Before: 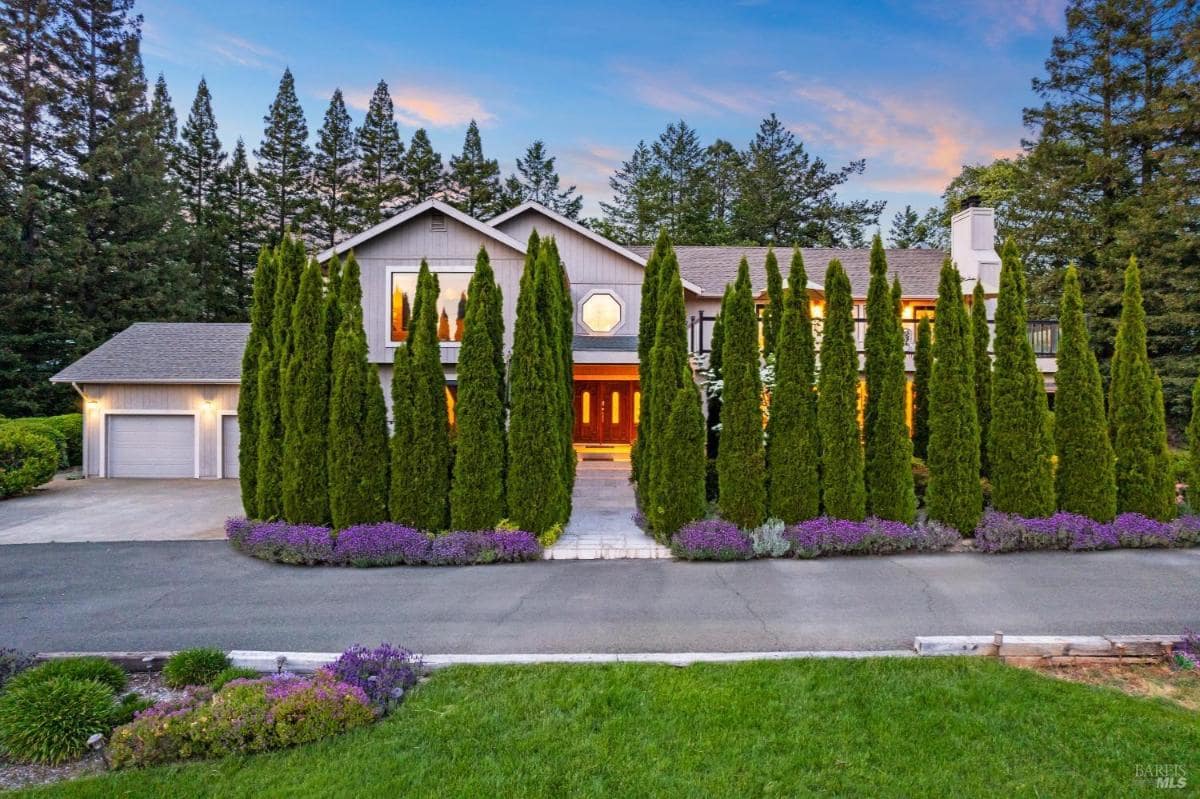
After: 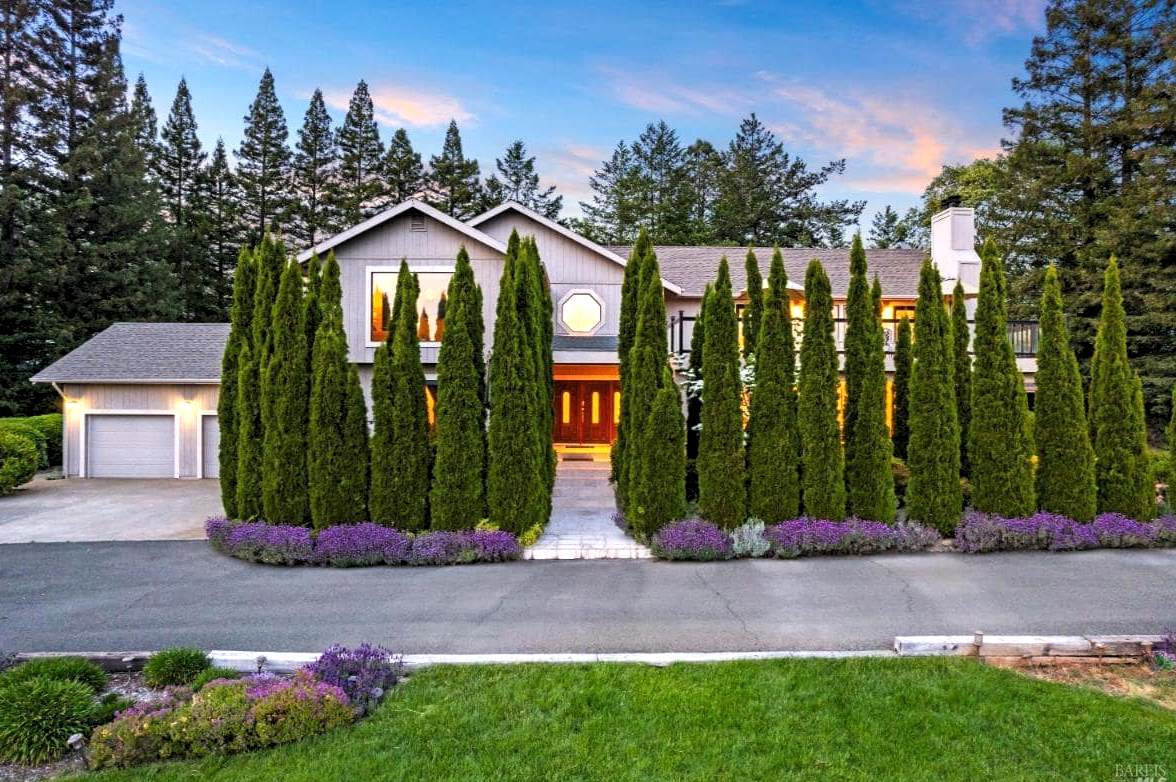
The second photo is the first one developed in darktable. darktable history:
levels: levels [0.055, 0.477, 0.9]
crop: left 1.668%, right 0.271%, bottom 2.022%
